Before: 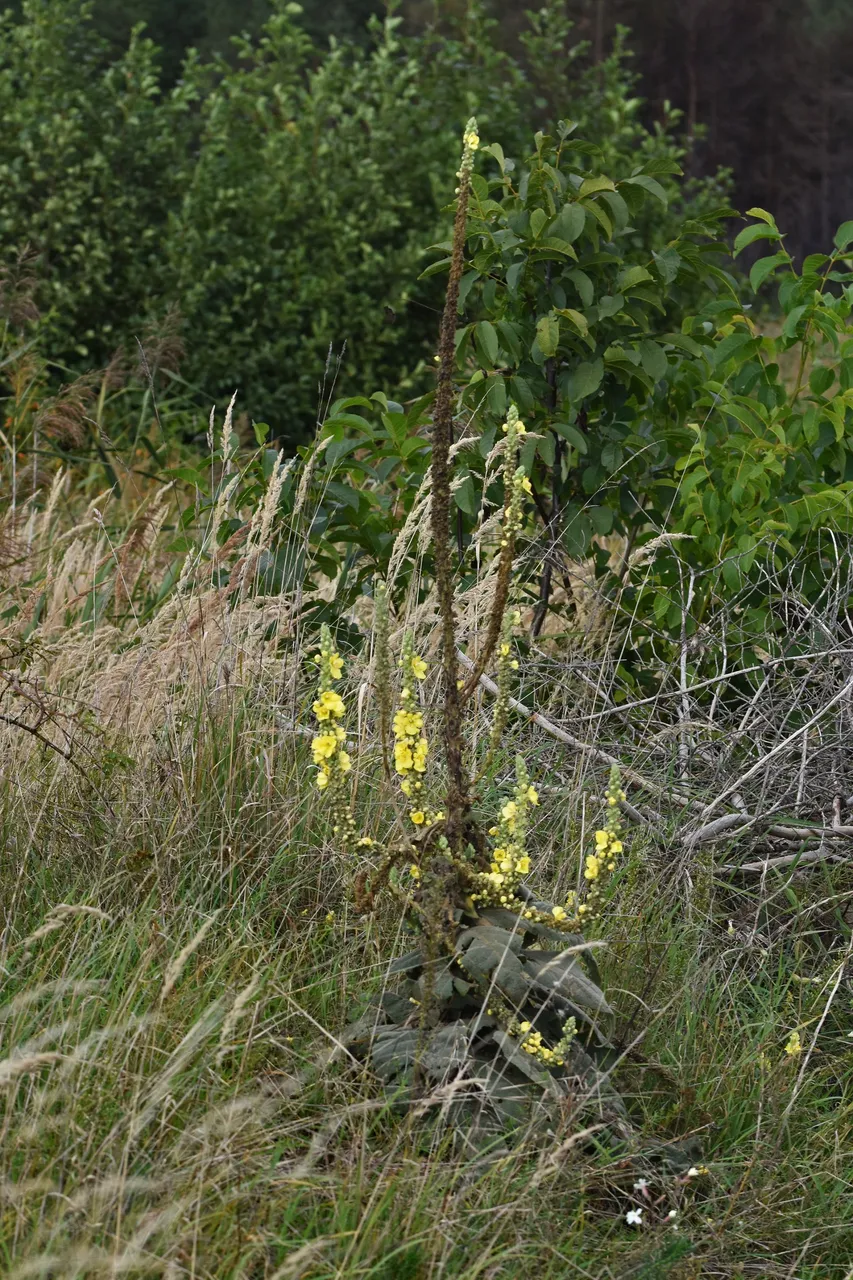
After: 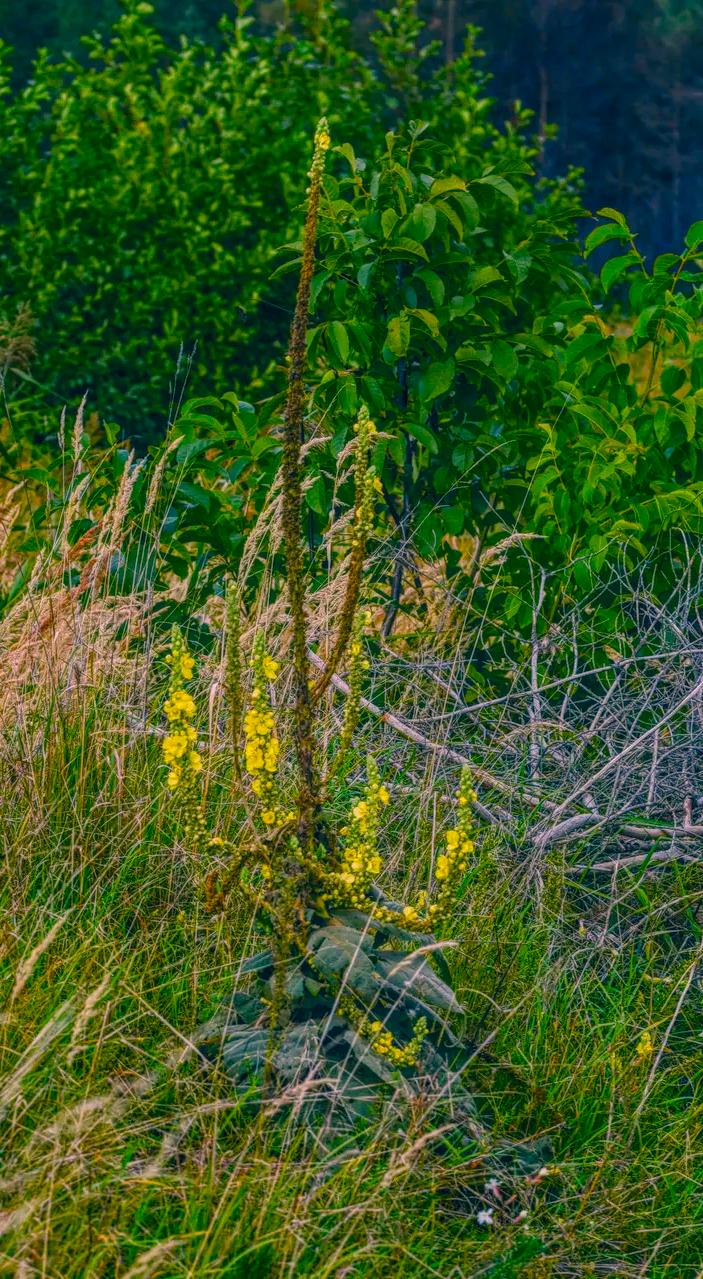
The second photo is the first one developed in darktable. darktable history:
crop: left 17.566%, bottom 0.038%
local contrast: highlights 20%, shadows 29%, detail 199%, midtone range 0.2
color balance rgb: linear chroma grading › shadows 9.825%, linear chroma grading › highlights 9.959%, linear chroma grading › global chroma 15.305%, linear chroma grading › mid-tones 14.753%, perceptual saturation grading › global saturation 44.294%, perceptual saturation grading › highlights -50.544%, perceptual saturation grading › shadows 30.704%, global vibrance 7.933%
color correction: highlights a* 16.71, highlights b* 0.321, shadows a* -14.71, shadows b* -14.47, saturation 1.46
